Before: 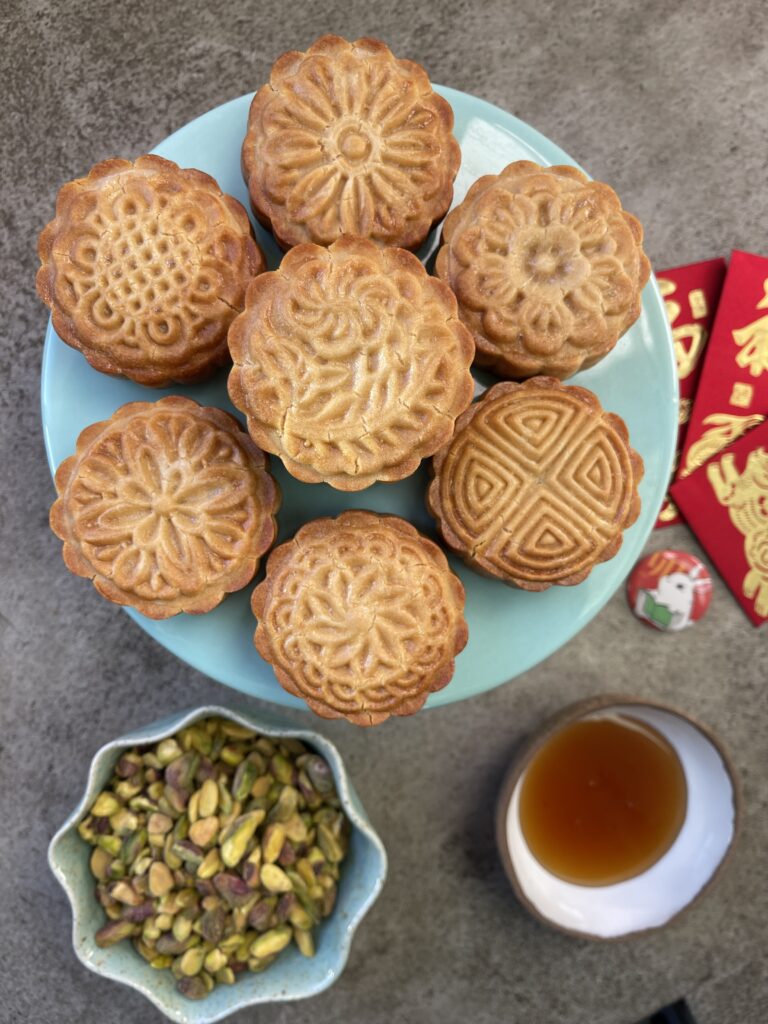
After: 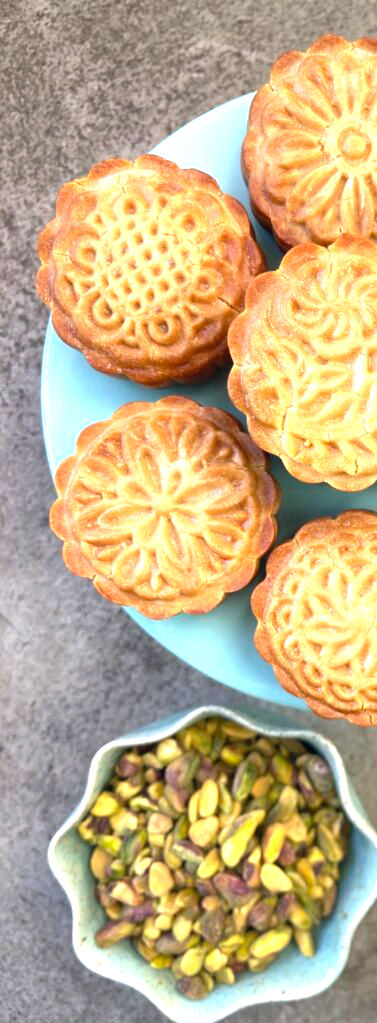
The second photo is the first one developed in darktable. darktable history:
crop and rotate: left 0%, top 0%, right 50.845%
color correction: highlights a* 0.207, highlights b* 2.7, shadows a* -0.874, shadows b* -4.78
exposure: black level correction 0, exposure 1.125 EV, compensate exposure bias true, compensate highlight preservation false
